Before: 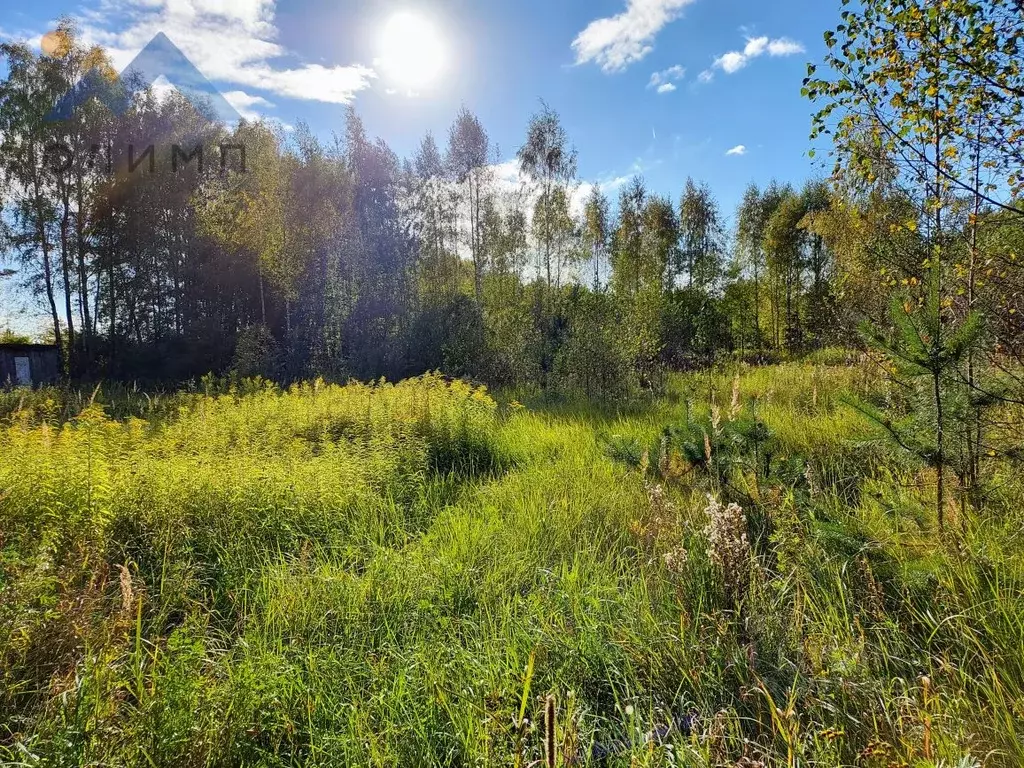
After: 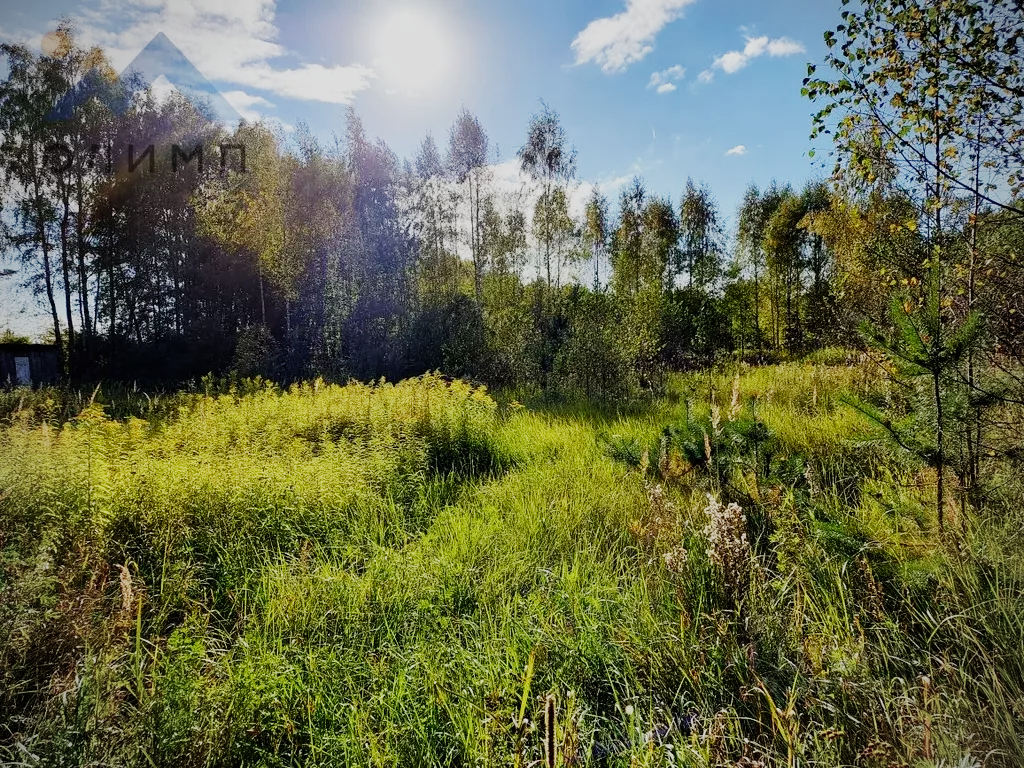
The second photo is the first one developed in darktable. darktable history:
vignetting: fall-off start 79.88%
sigmoid: contrast 1.6, skew -0.2, preserve hue 0%, red attenuation 0.1, red rotation 0.035, green attenuation 0.1, green rotation -0.017, blue attenuation 0.15, blue rotation -0.052, base primaries Rec2020
